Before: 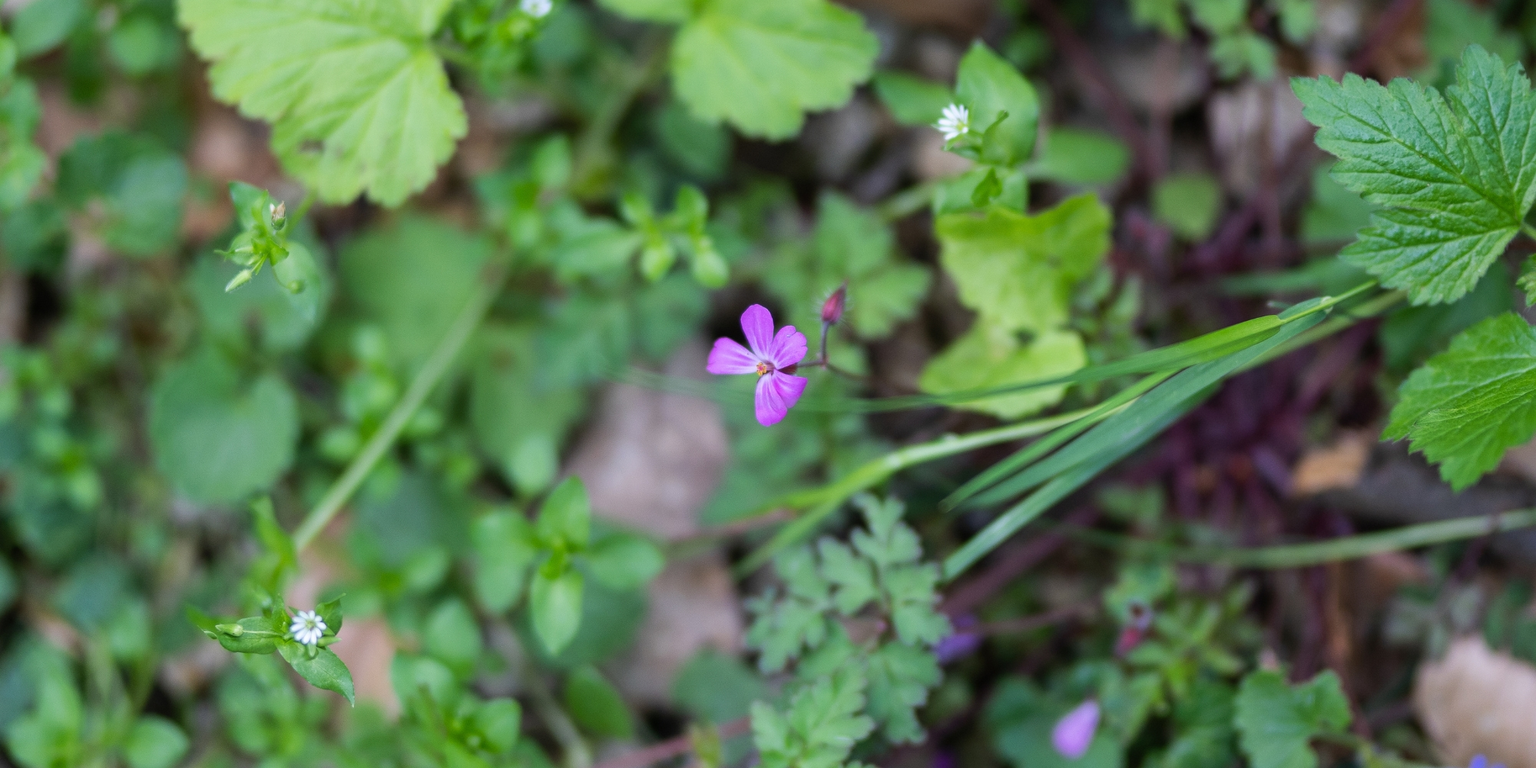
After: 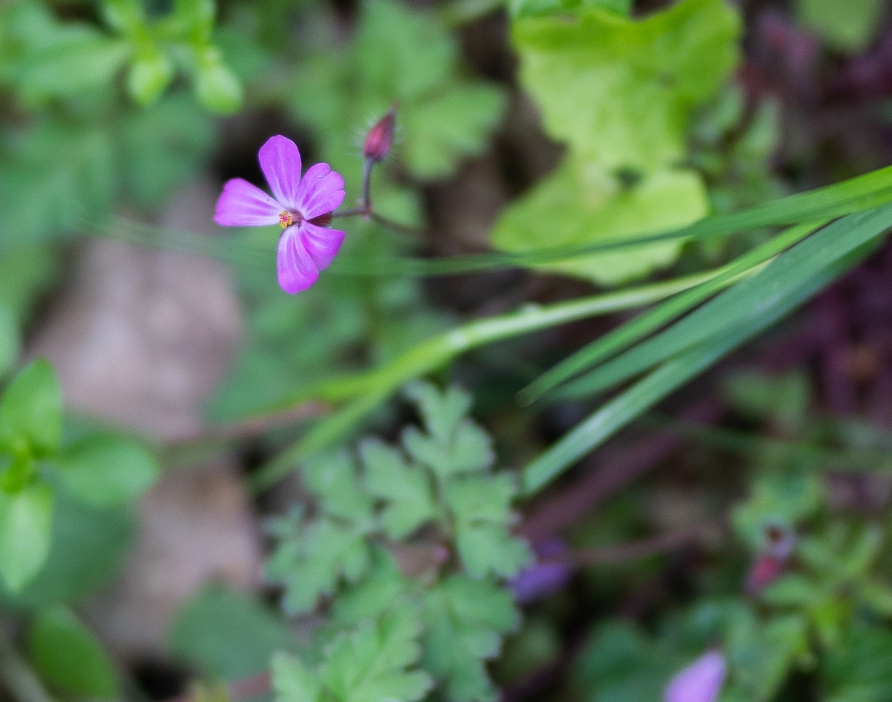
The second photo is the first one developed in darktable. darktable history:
crop: left 35.347%, top 26.113%, right 20.03%, bottom 3.449%
